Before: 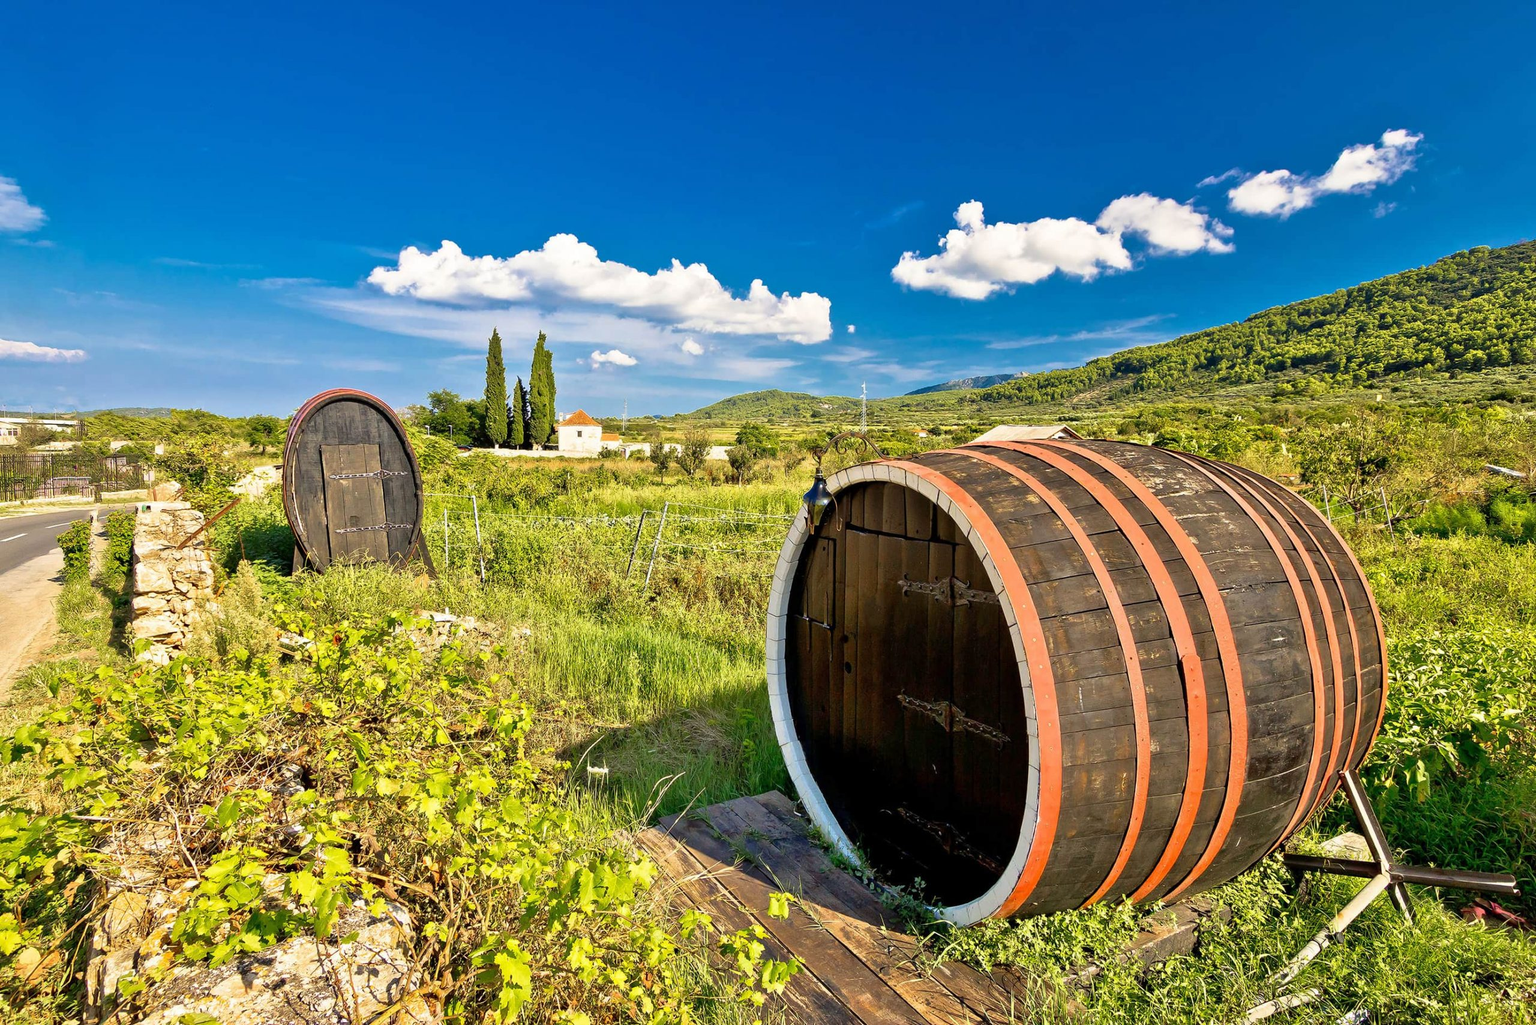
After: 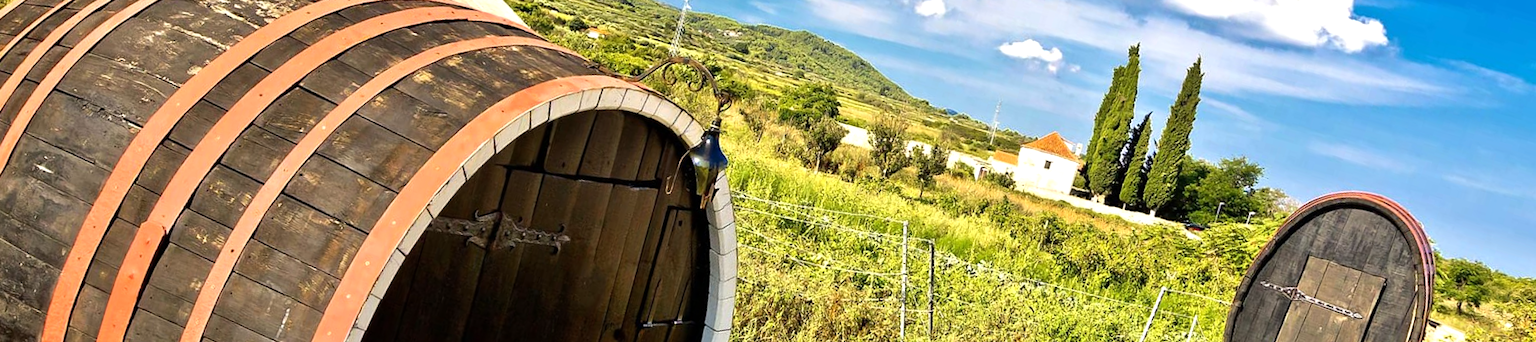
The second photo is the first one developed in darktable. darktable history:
tone equalizer: -8 EV -0.417 EV, -7 EV -0.389 EV, -6 EV -0.333 EV, -5 EV -0.222 EV, -3 EV 0.222 EV, -2 EV 0.333 EV, -1 EV 0.389 EV, +0 EV 0.417 EV, edges refinement/feathering 500, mask exposure compensation -1.57 EV, preserve details no
crop and rotate: angle 16.12°, top 30.835%, bottom 35.653%
